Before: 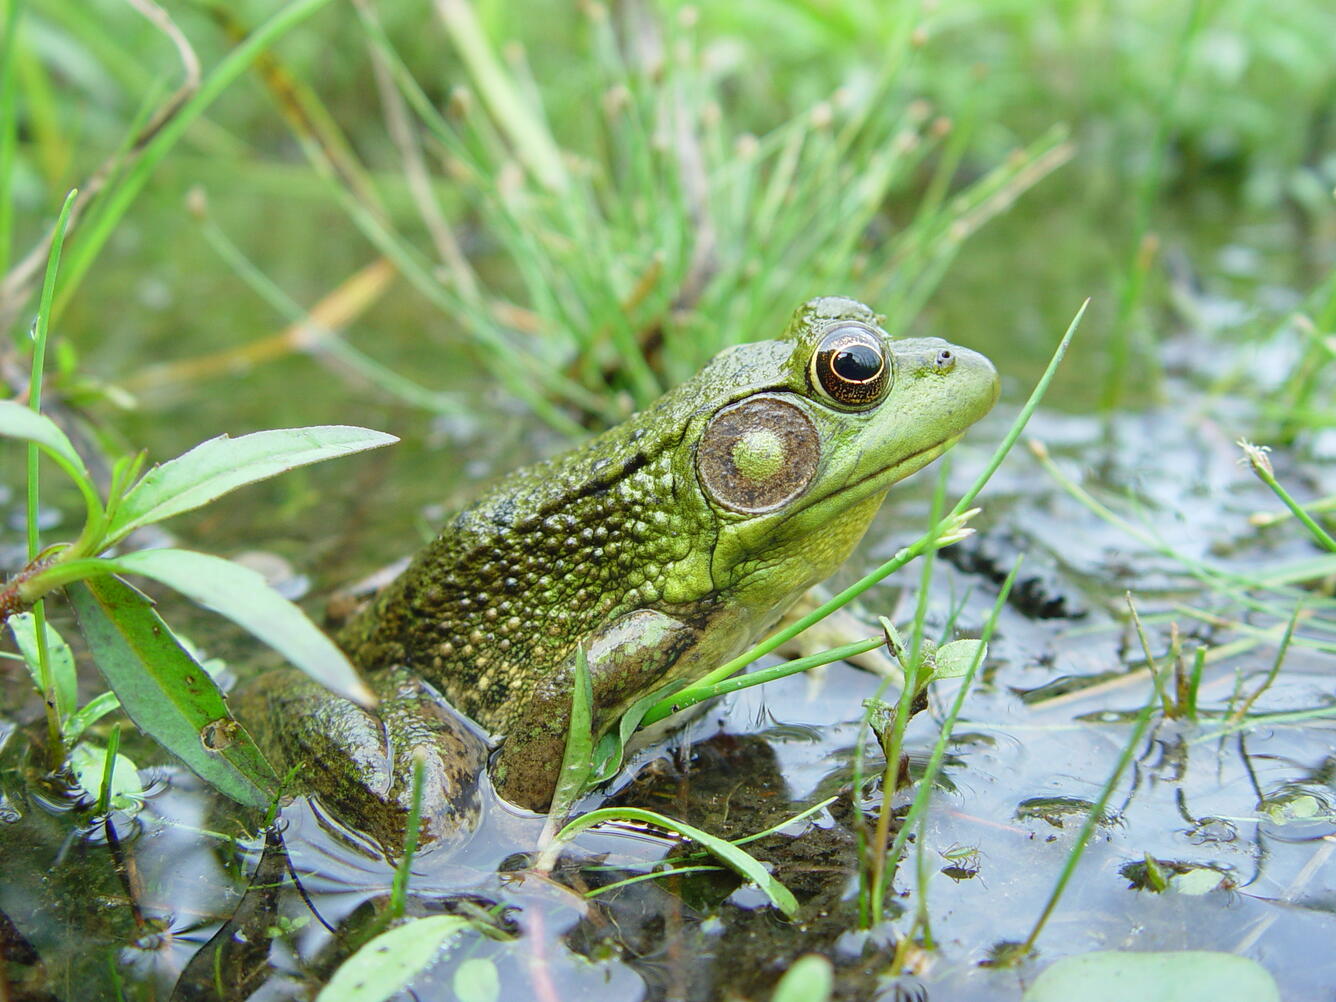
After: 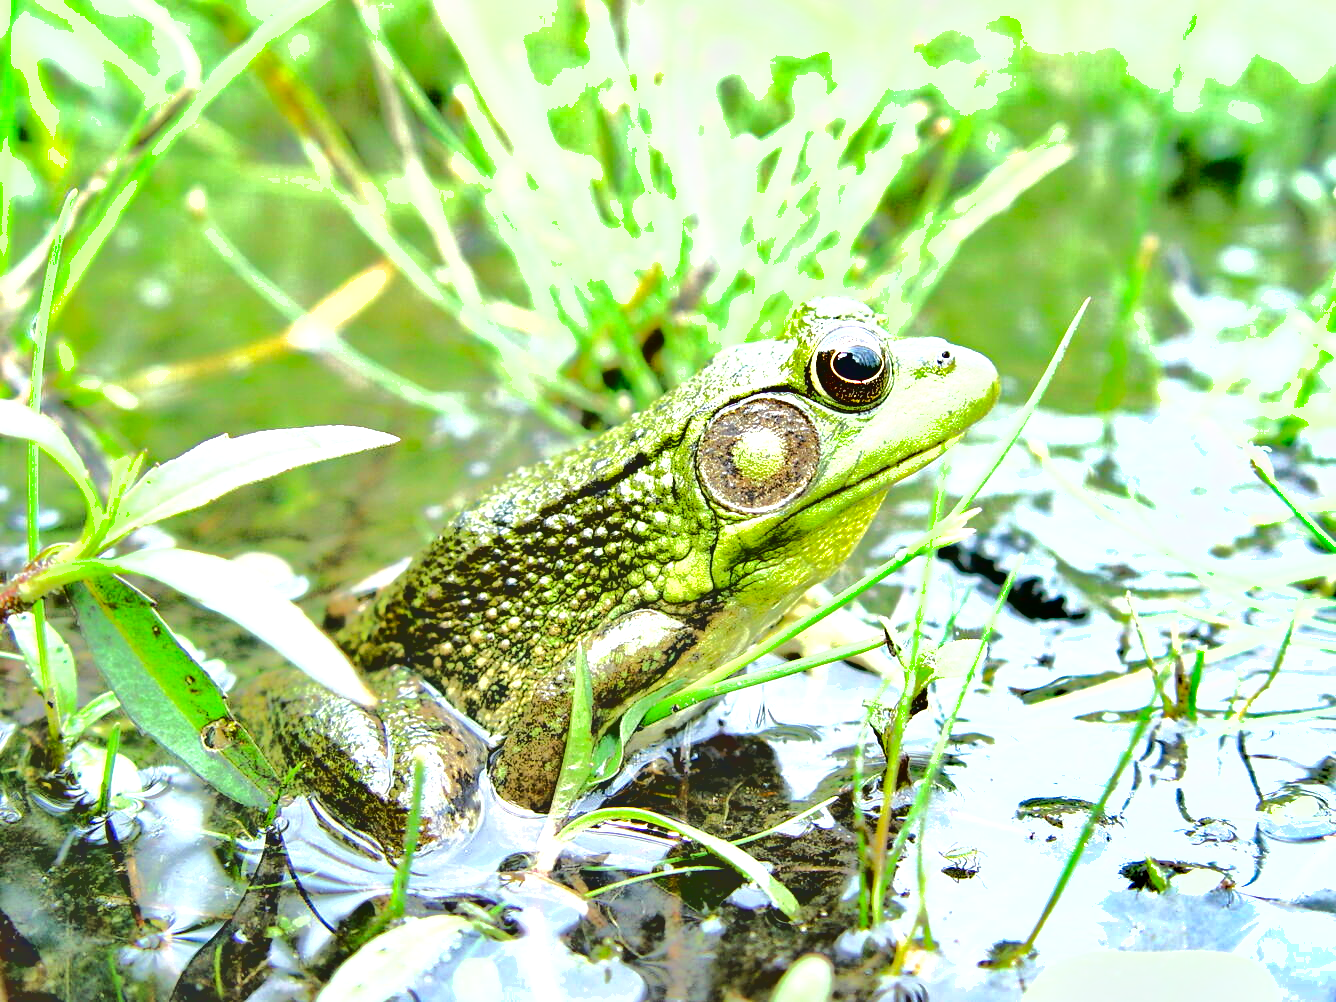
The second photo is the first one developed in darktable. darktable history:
shadows and highlights: soften with gaussian
base curve: curves: ch0 [(0.065, 0.026) (0.236, 0.358) (0.53, 0.546) (0.777, 0.841) (0.924, 0.992)], preserve colors average RGB
exposure: exposure 1.136 EV, compensate highlight preservation false
